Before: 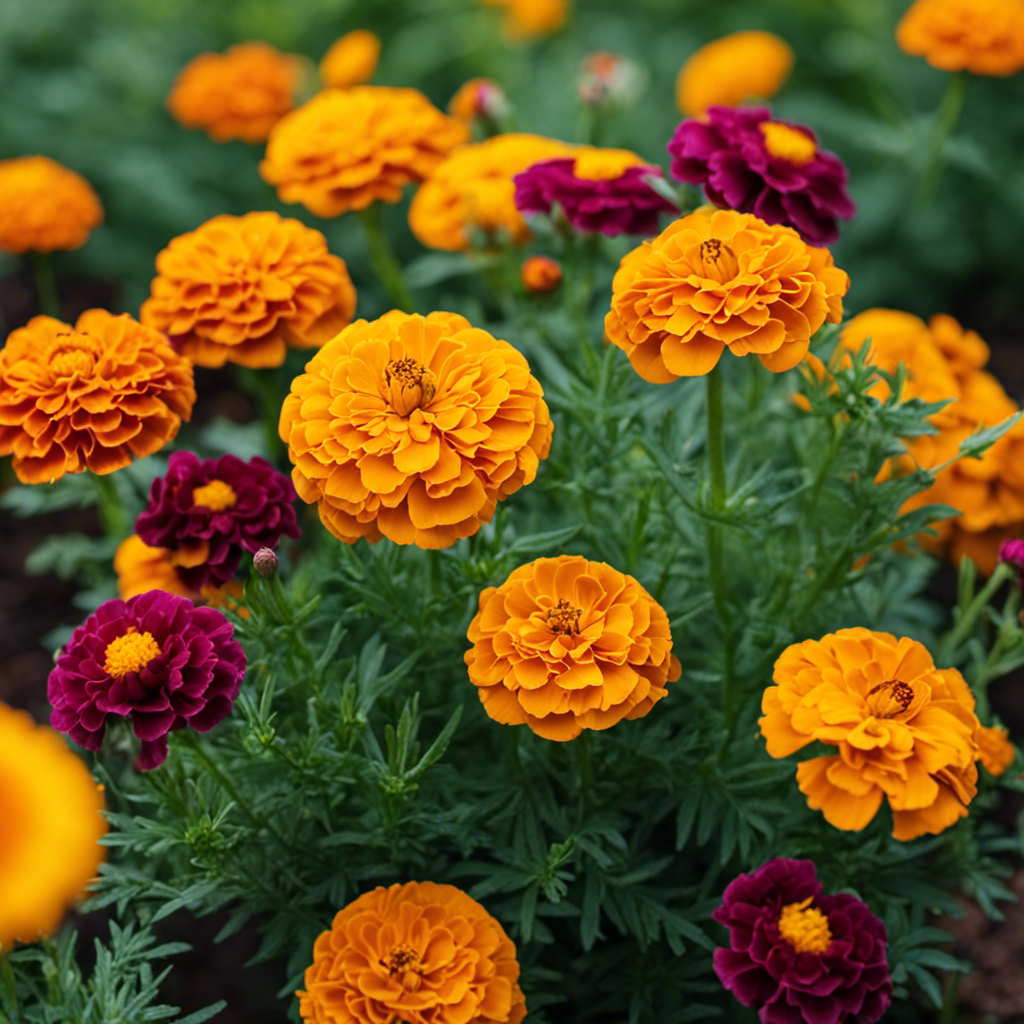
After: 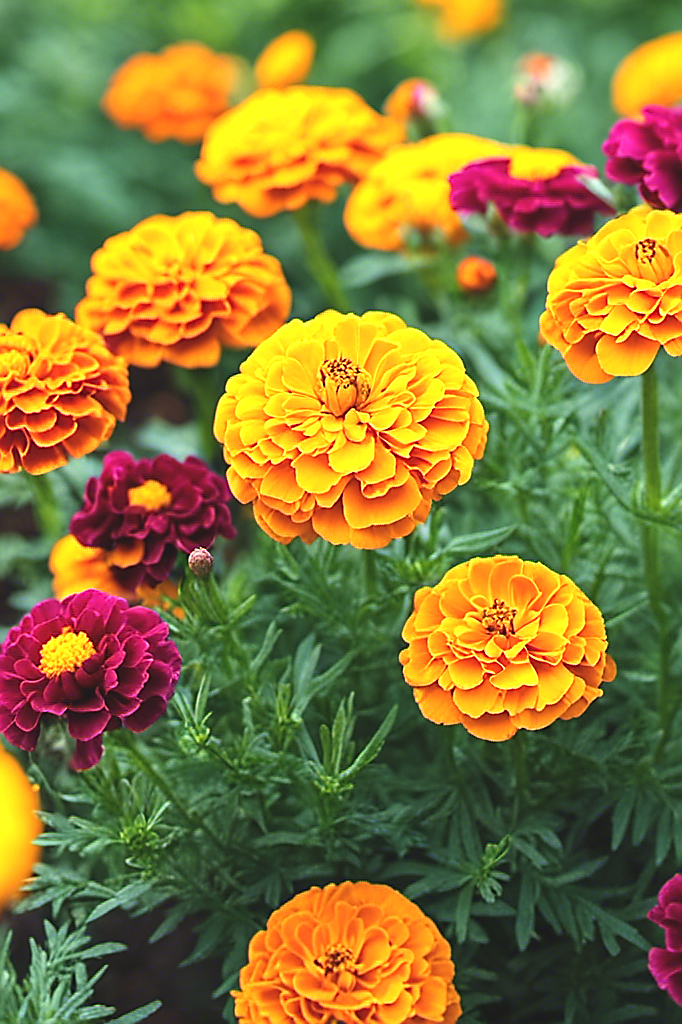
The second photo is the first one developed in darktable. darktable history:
crop and rotate: left 6.403%, right 26.922%
sharpen: radius 1.416, amount 1.236, threshold 0.827
exposure: black level correction -0.005, exposure 1 EV, compensate highlight preservation false
